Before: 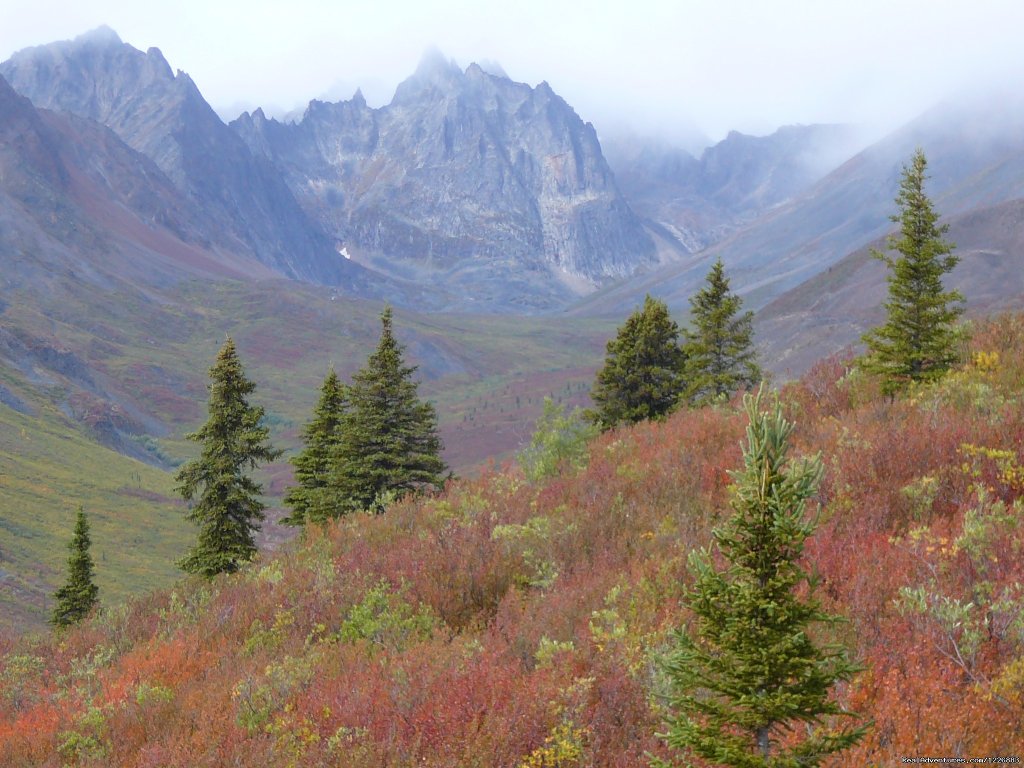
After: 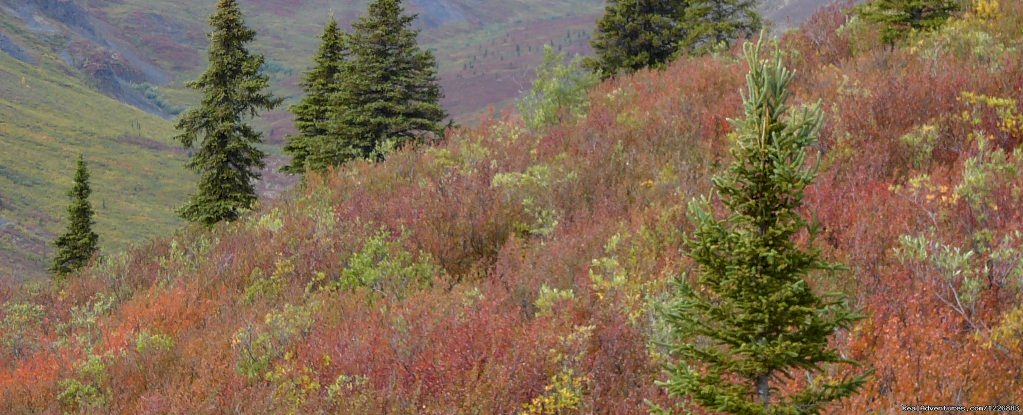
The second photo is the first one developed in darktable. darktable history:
crop and rotate: top 45.853%, right 0.001%
exposure: compensate exposure bias true, compensate highlight preservation false
local contrast: on, module defaults
